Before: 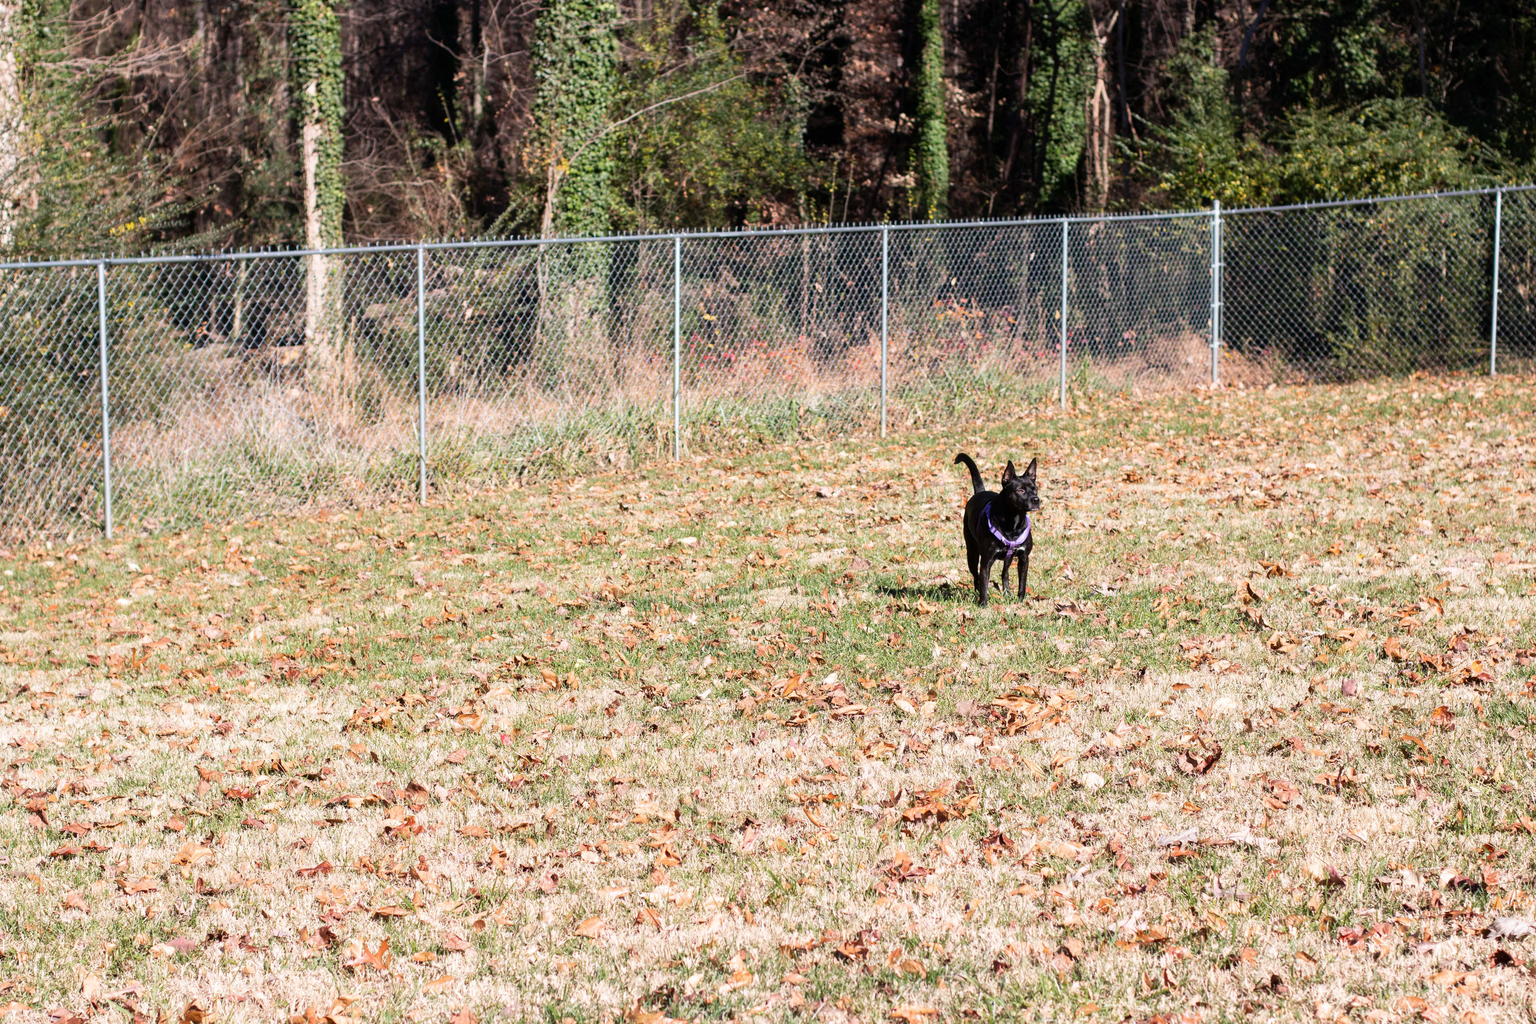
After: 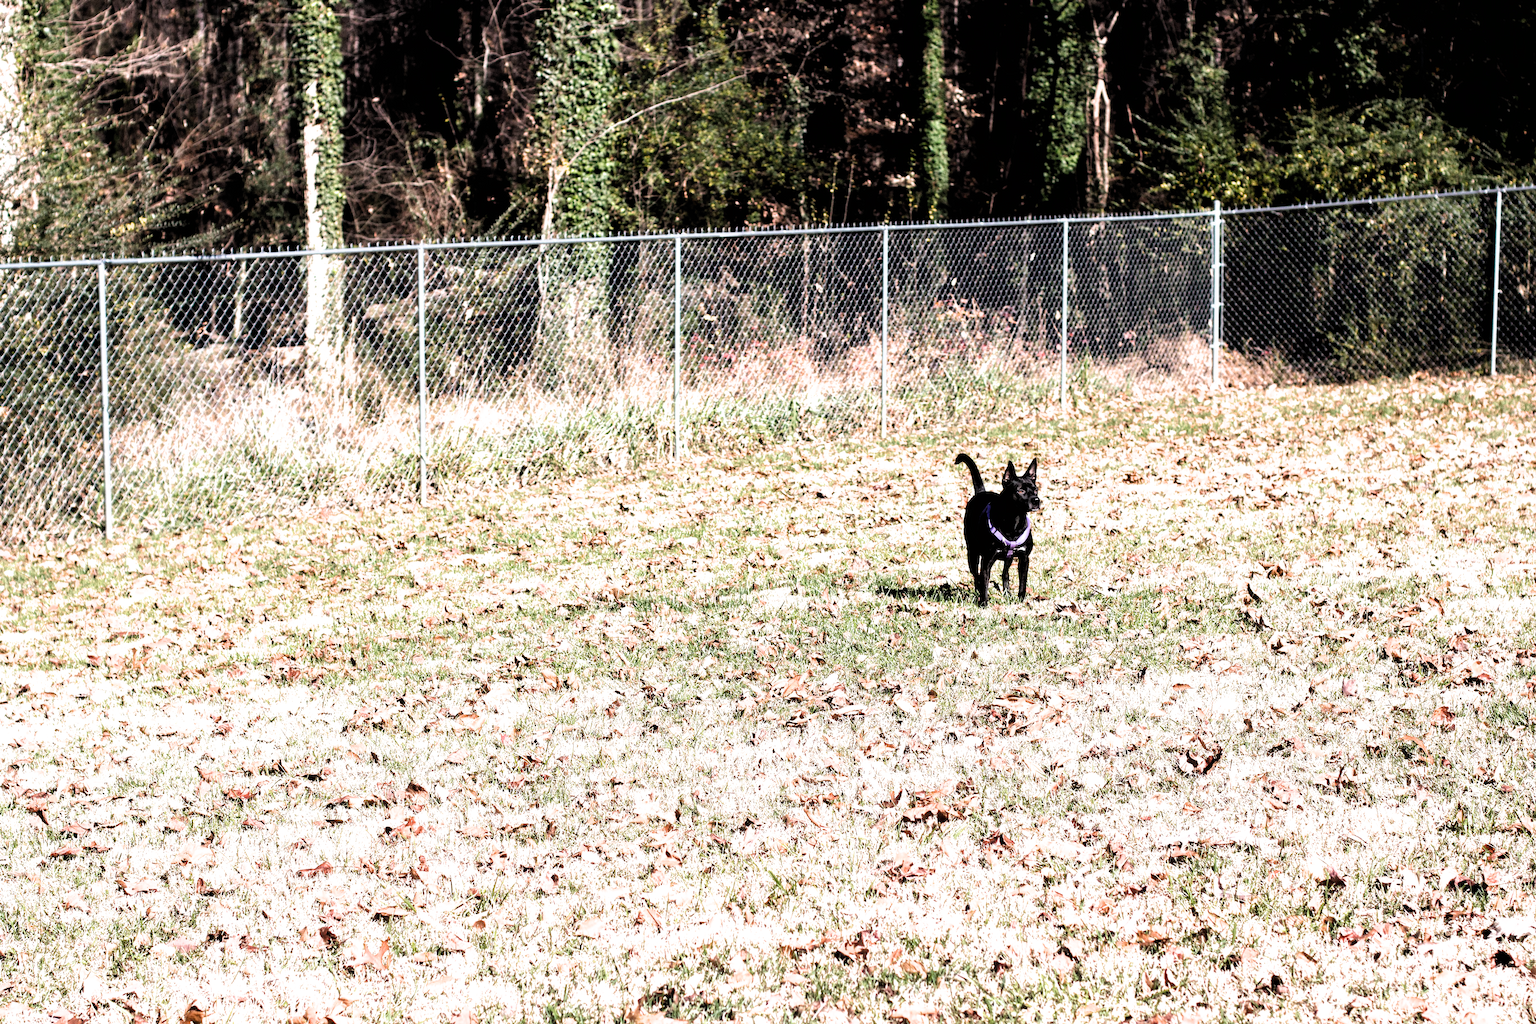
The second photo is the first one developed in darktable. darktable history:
filmic rgb: black relative exposure -8.26 EV, white relative exposure 2.2 EV, hardness 7.13, latitude 85.66%, contrast 1.698, highlights saturation mix -3.44%, shadows ↔ highlights balance -2.54%, color science v6 (2022)
